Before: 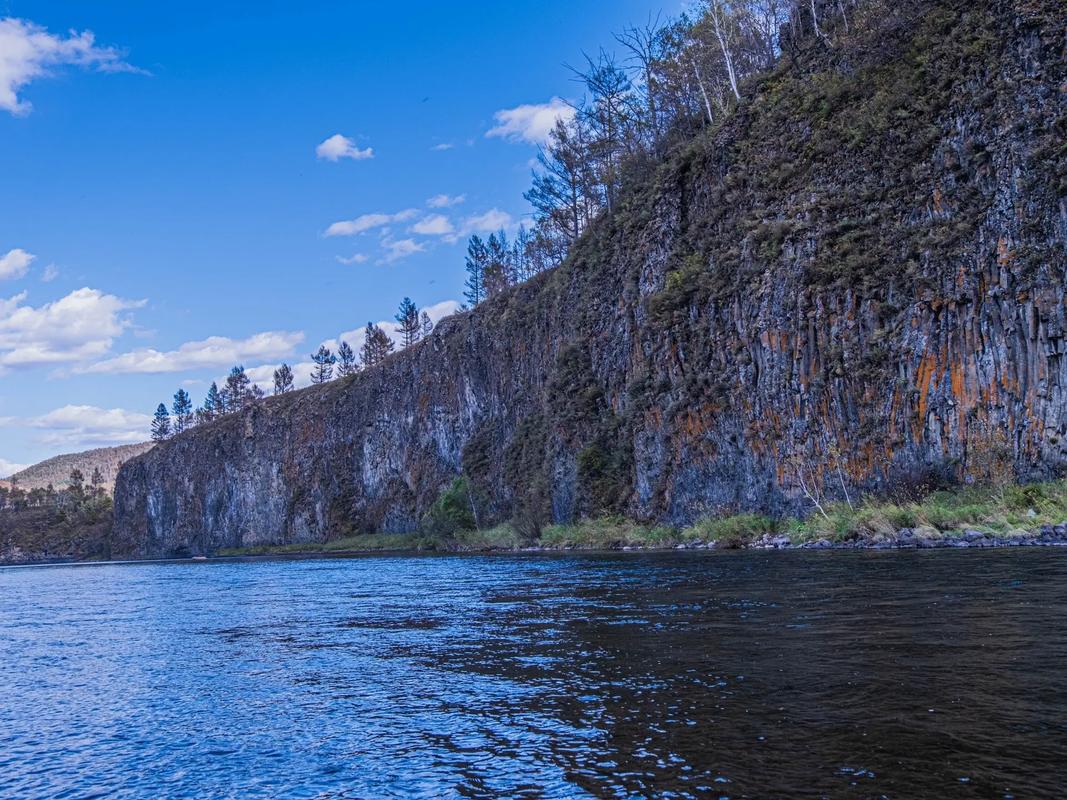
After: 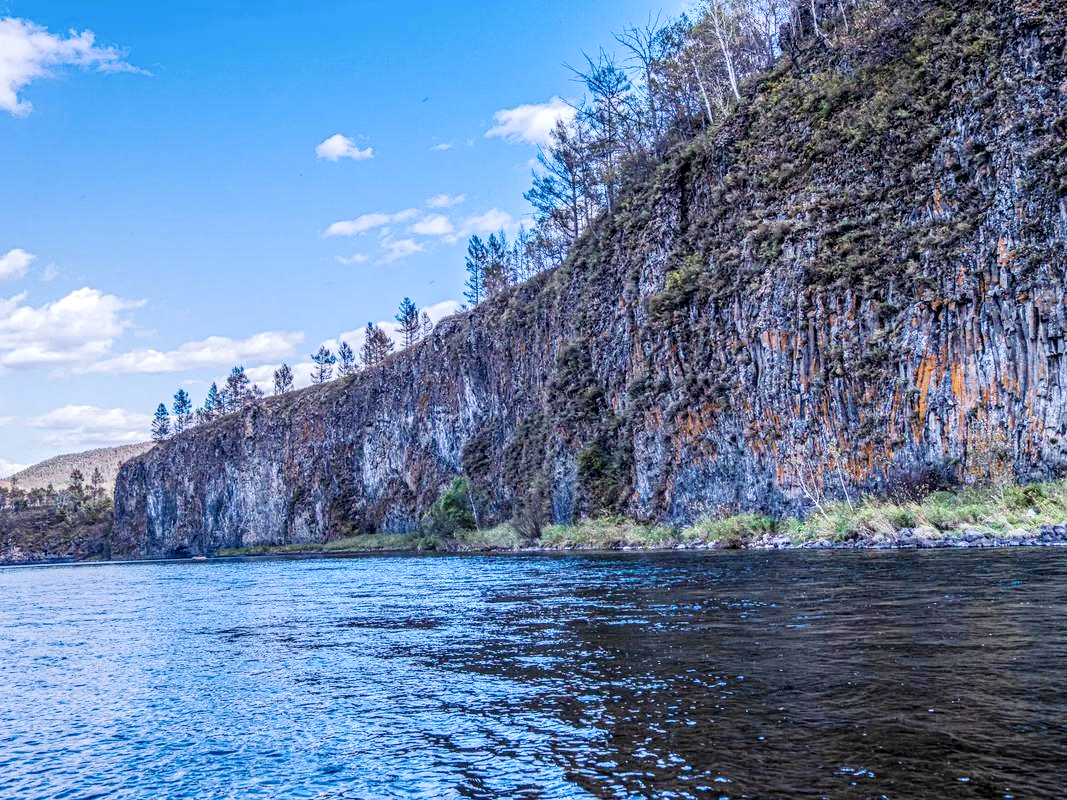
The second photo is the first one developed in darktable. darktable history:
color balance rgb: perceptual saturation grading › global saturation -1.517%, perceptual saturation grading › highlights -7.211%, perceptual saturation grading › mid-tones 8.581%, perceptual saturation grading › shadows 2.835%, perceptual brilliance grading › mid-tones 11.008%, perceptual brilliance grading › shadows 15.79%, global vibrance 14.218%
local contrast: detail 160%
base curve: curves: ch0 [(0, 0) (0.158, 0.273) (0.879, 0.895) (1, 1)], preserve colors none
